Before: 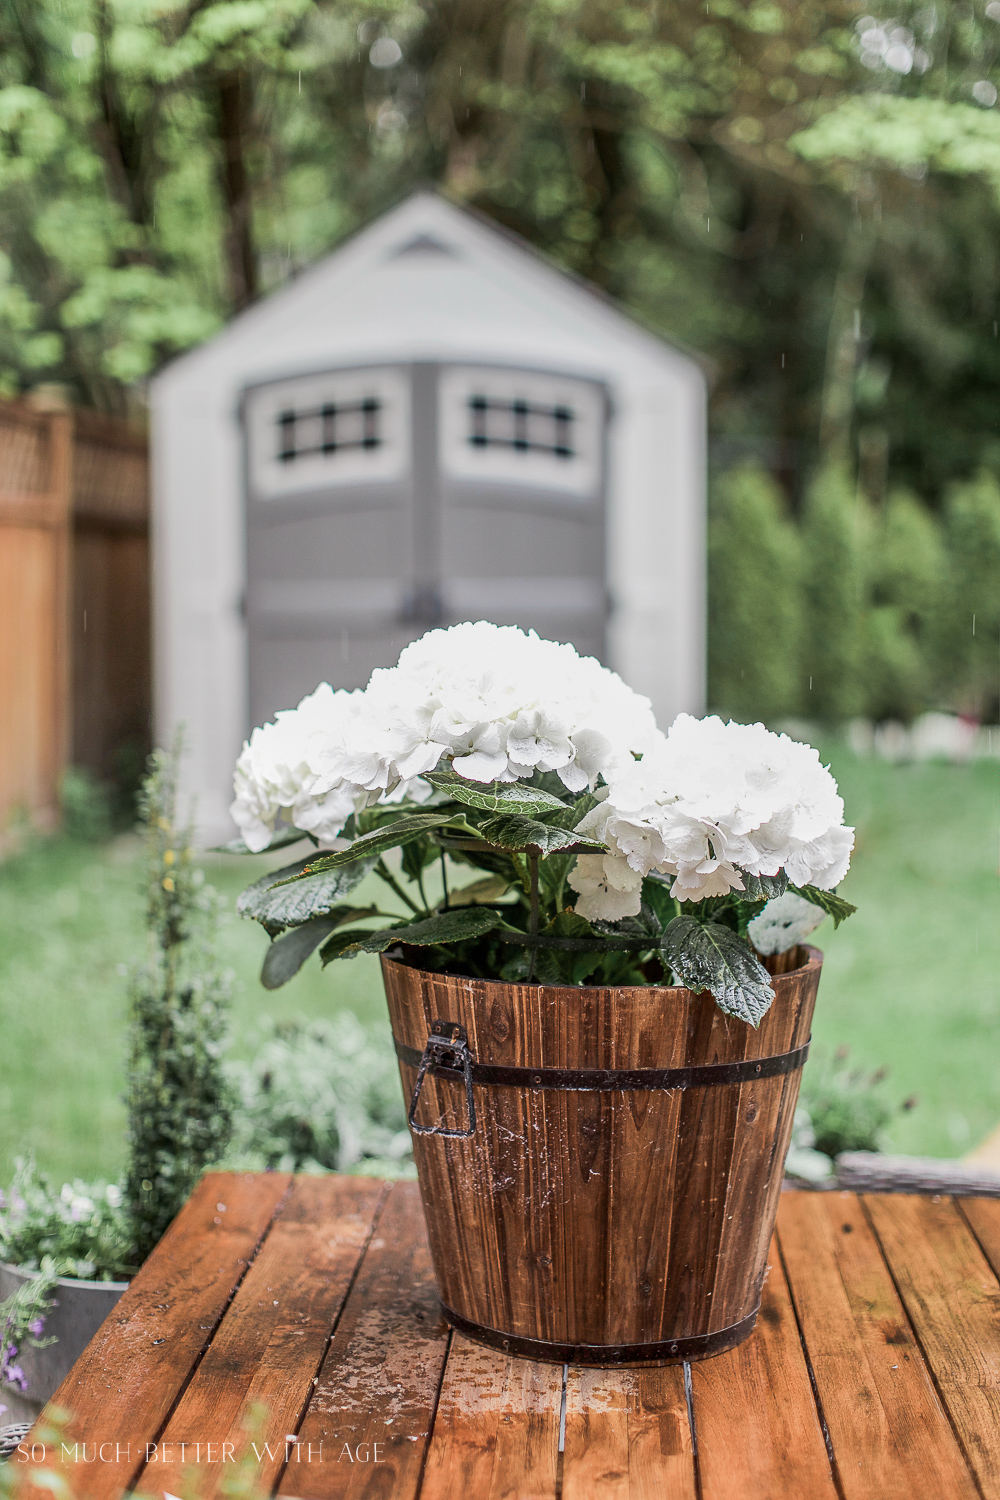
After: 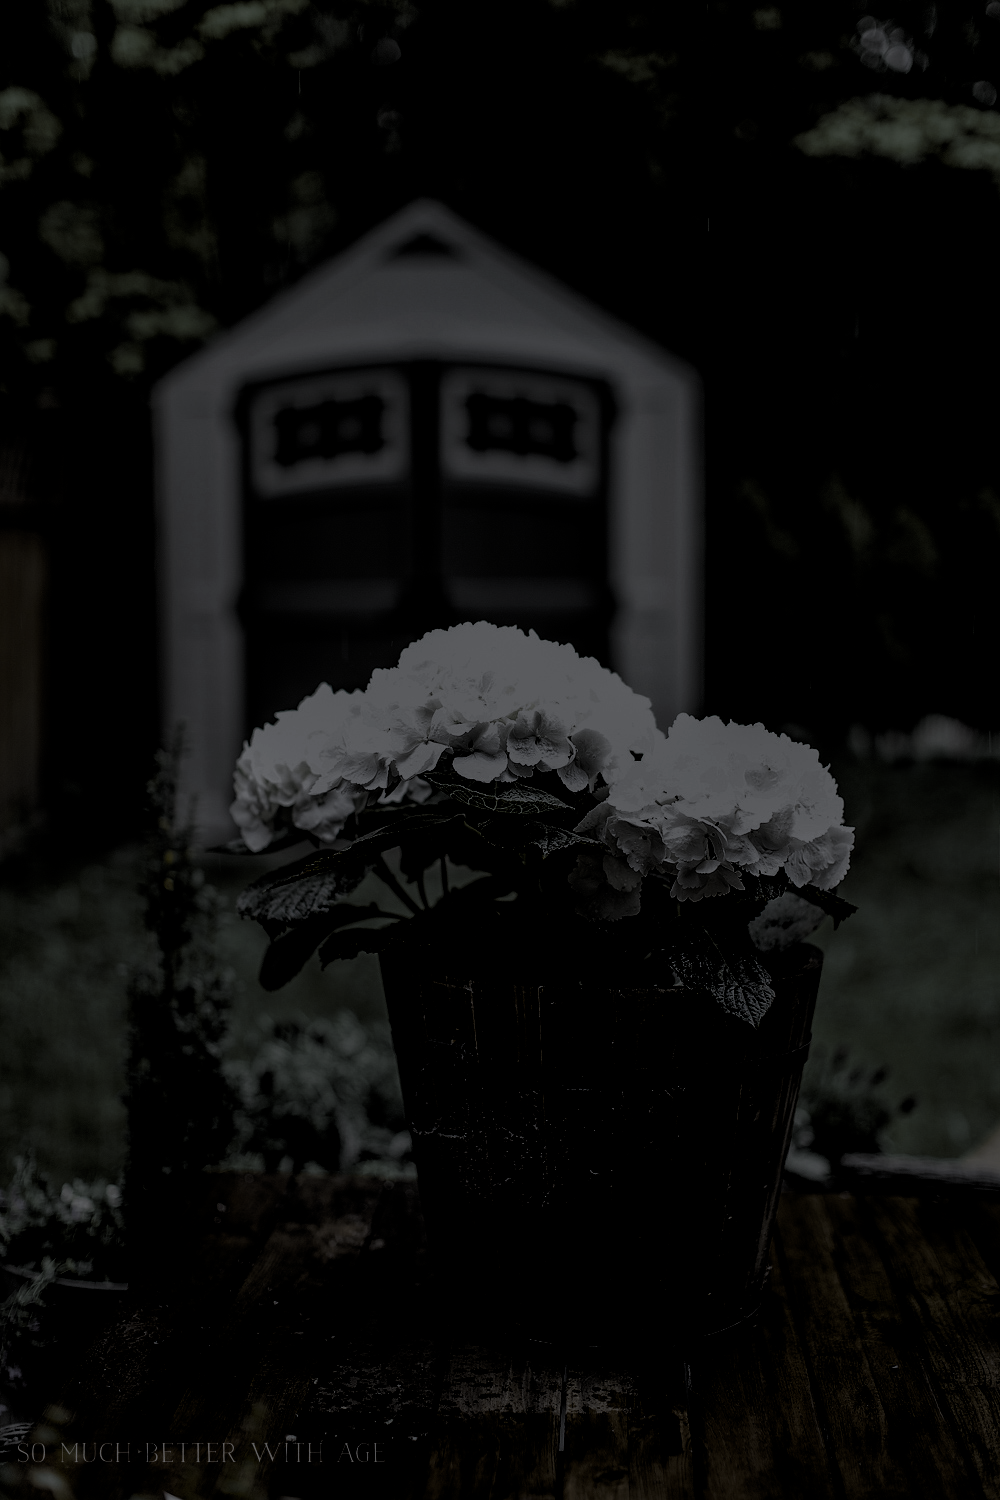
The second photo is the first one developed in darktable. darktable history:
lowpass: radius 0.1, contrast 0.85, saturation 1.1, unbound 0
color balance rgb: perceptual saturation grading › global saturation 20%, global vibrance 20%
tone curve: curves: ch0 [(0, 0.011) (0.139, 0.106) (0.295, 0.271) (0.499, 0.523) (0.739, 0.782) (0.857, 0.879) (1, 0.967)]; ch1 [(0, 0) (0.272, 0.249) (0.388, 0.385) (0.469, 0.456) (0.495, 0.497) (0.524, 0.518) (0.602, 0.623) (0.725, 0.779) (1, 1)]; ch2 [(0, 0) (0.125, 0.089) (0.353, 0.329) (0.443, 0.408) (0.502, 0.499) (0.548, 0.549) (0.608, 0.635) (1, 1)], color space Lab, independent channels, preserve colors none
levels: levels [0.721, 0.937, 0.997]
white balance: red 0.98, blue 1.034
base curve: curves: ch0 [(0, 0) (0.036, 0.01) (0.123, 0.254) (0.258, 0.504) (0.507, 0.748) (1, 1)], preserve colors none
